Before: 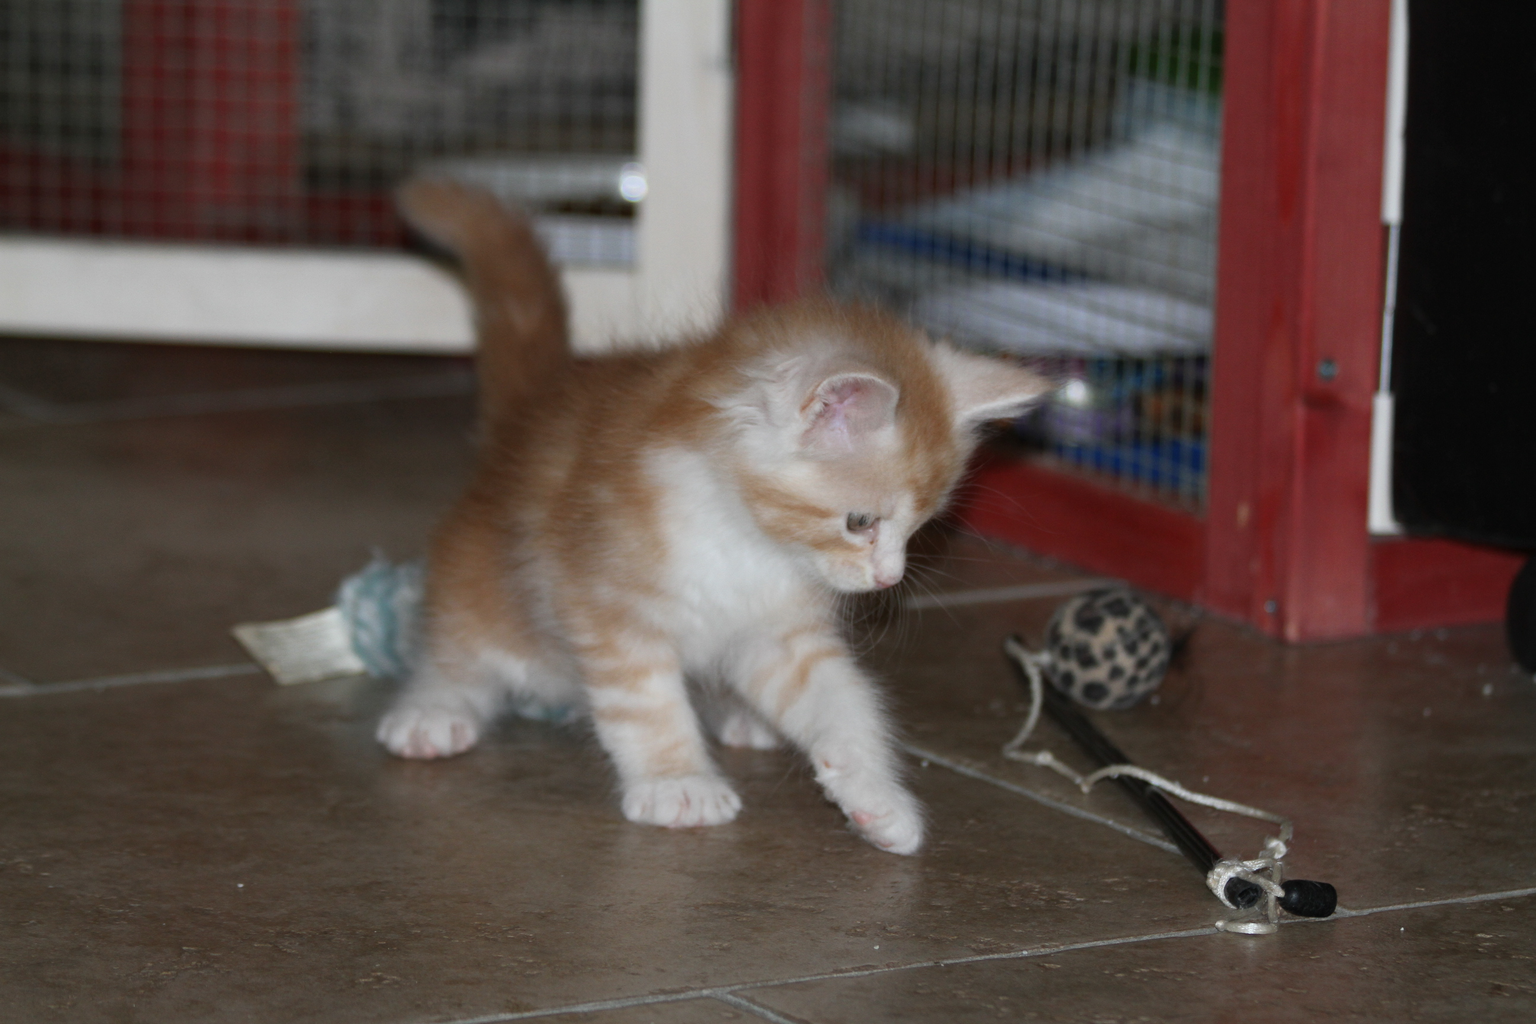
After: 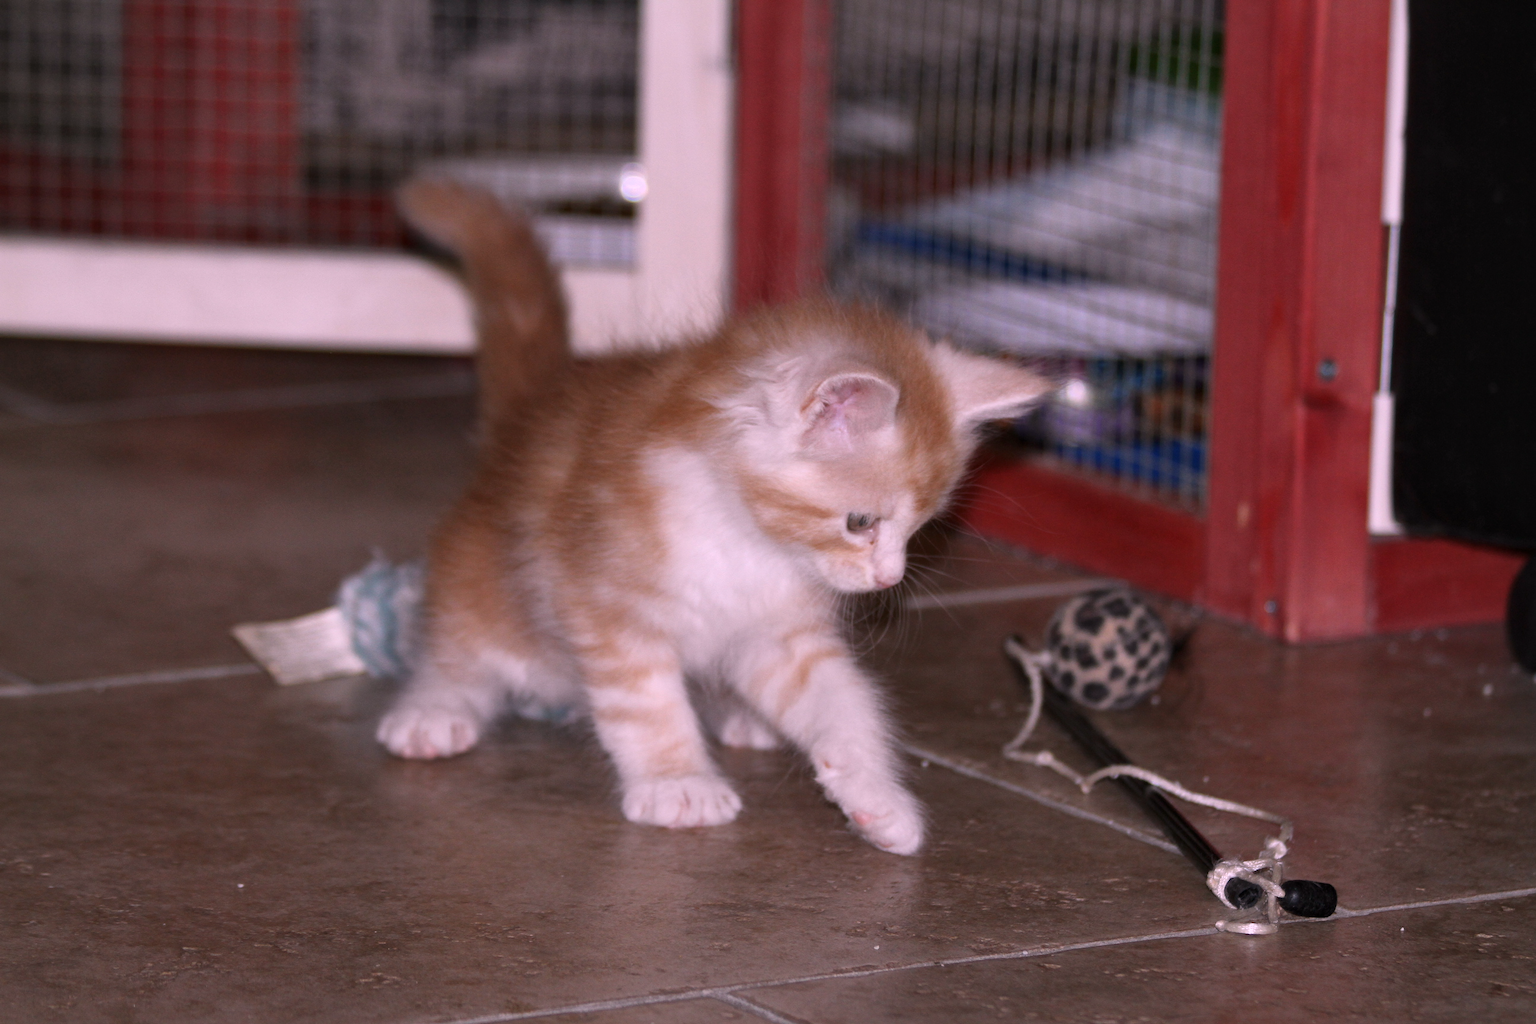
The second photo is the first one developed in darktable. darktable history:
white balance: red 1.188, blue 1.11
local contrast: mode bilateral grid, contrast 20, coarseness 50, detail 120%, midtone range 0.2
